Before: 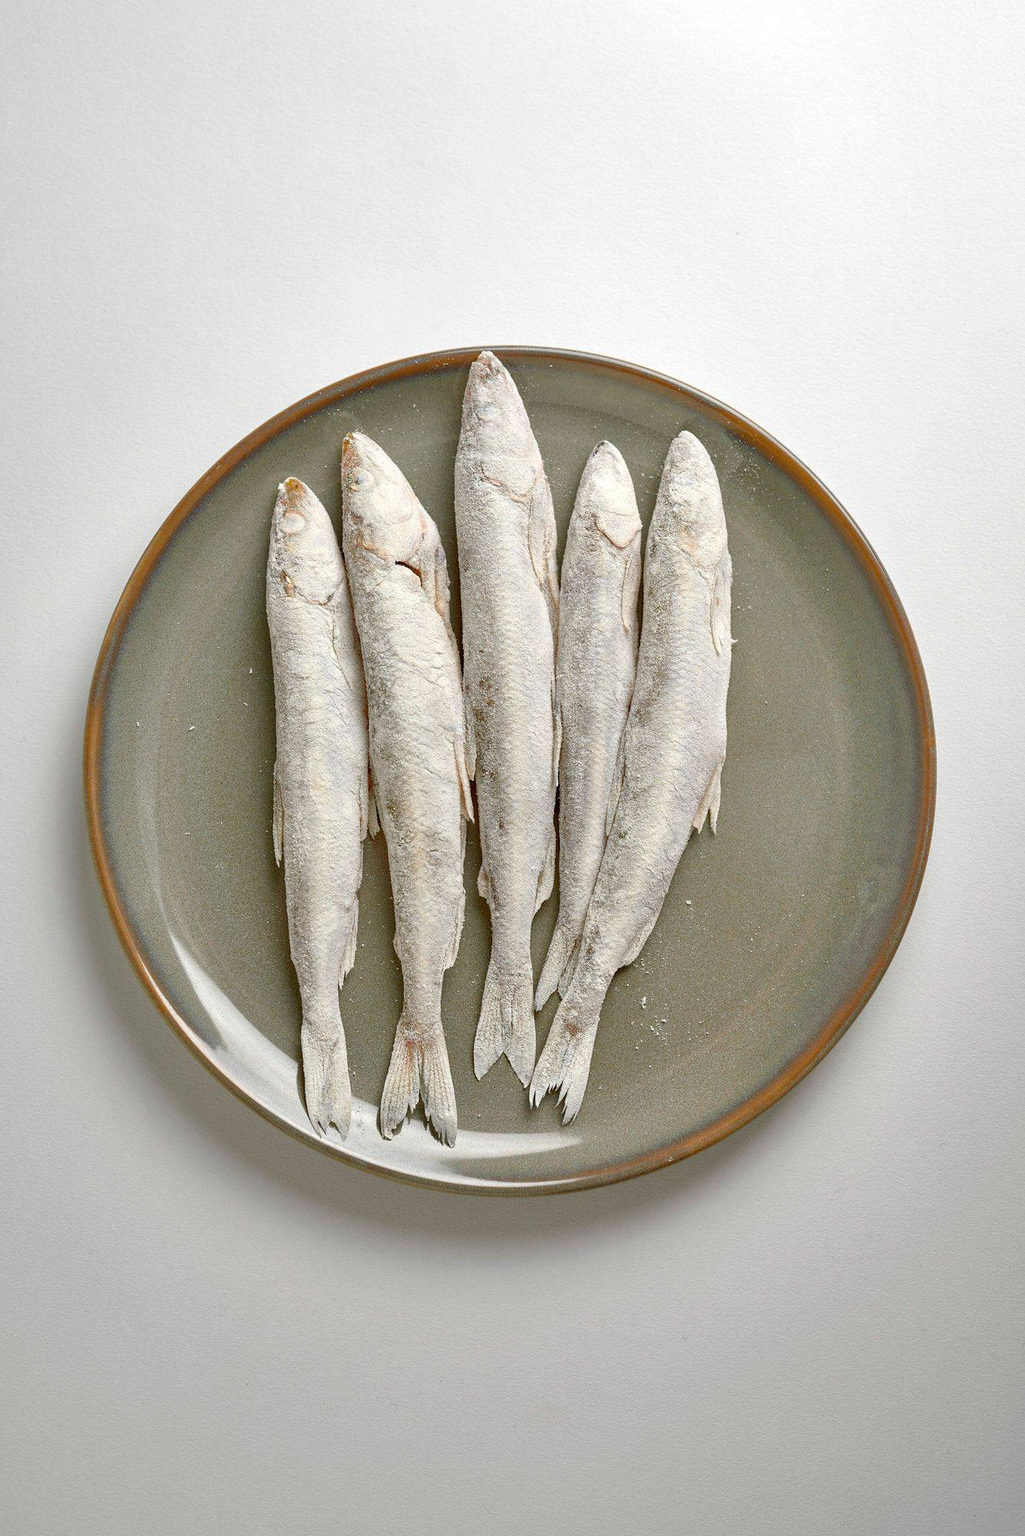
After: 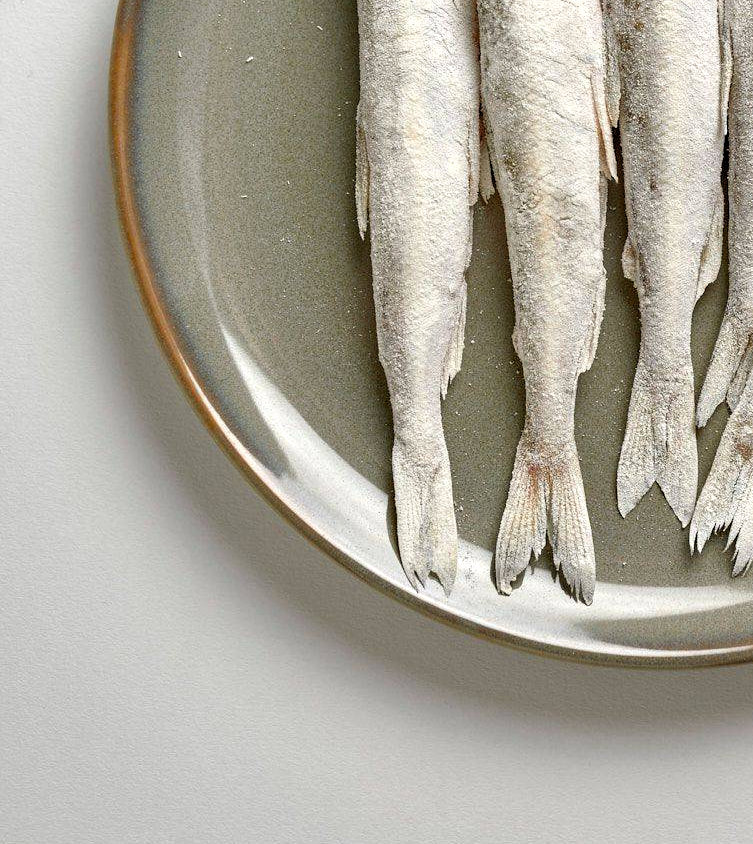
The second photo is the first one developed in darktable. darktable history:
crop: top 44.47%, right 43.543%, bottom 13.303%
levels: levels [0.062, 0.494, 0.925]
